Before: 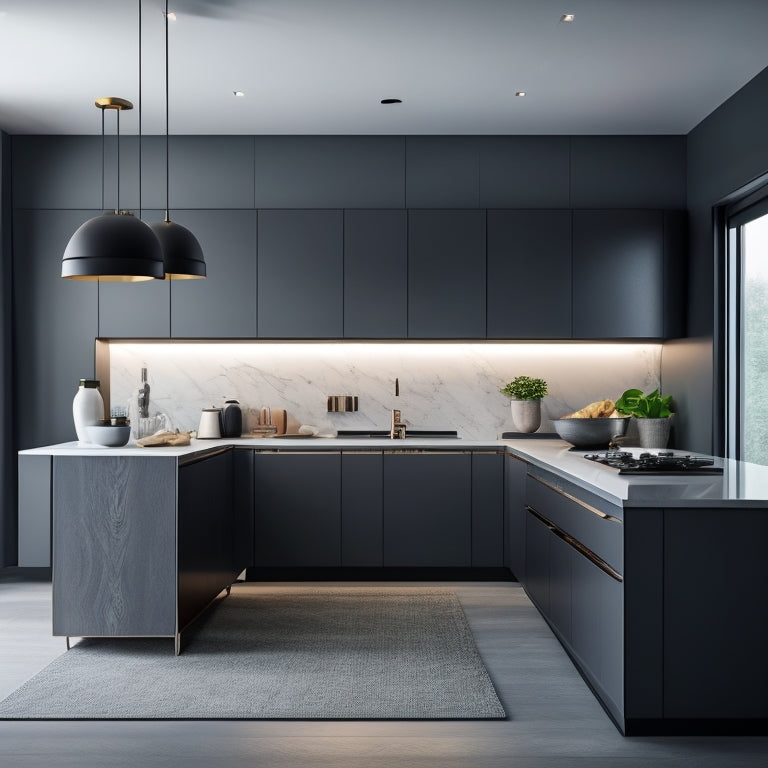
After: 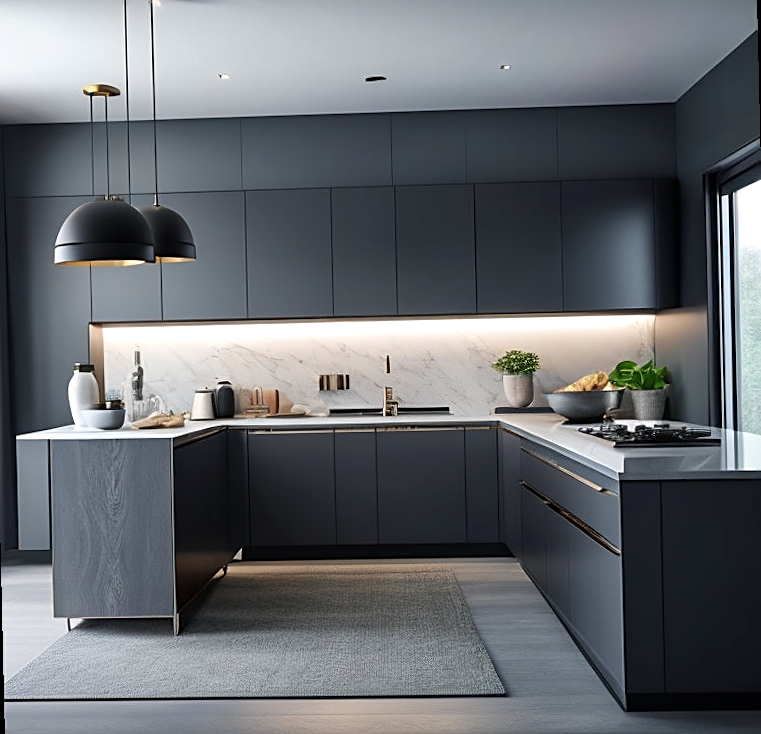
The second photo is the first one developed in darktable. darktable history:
exposure: exposure 0.178 EV, compensate exposure bias true, compensate highlight preservation false
sharpen: on, module defaults
rotate and perspective: rotation -1.32°, lens shift (horizontal) -0.031, crop left 0.015, crop right 0.985, crop top 0.047, crop bottom 0.982
